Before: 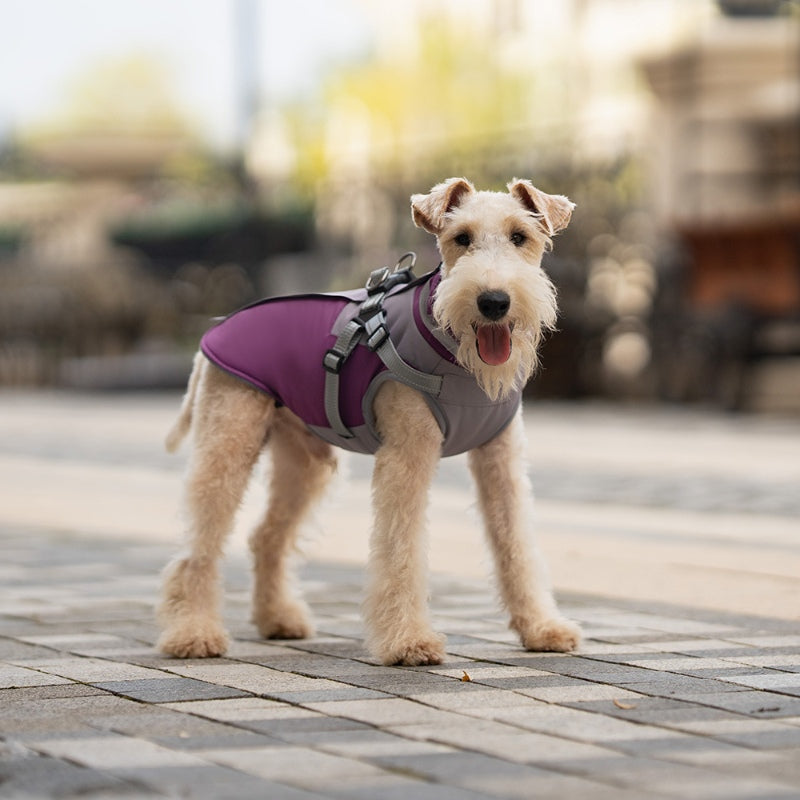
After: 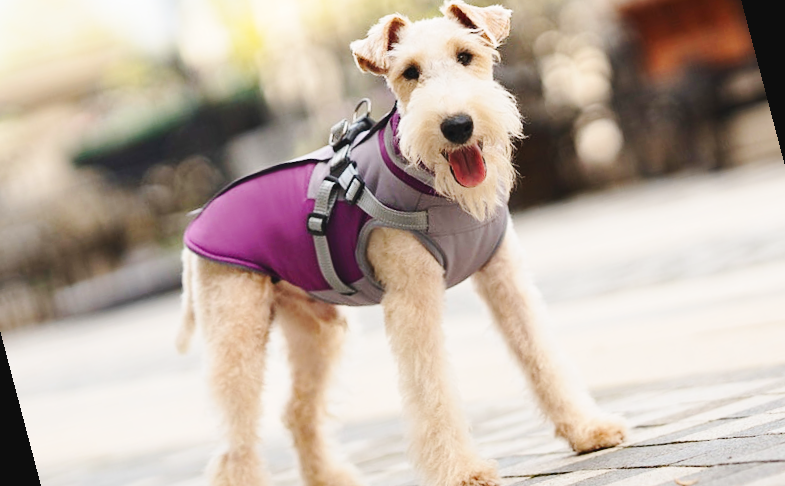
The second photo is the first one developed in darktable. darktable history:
base curve: curves: ch0 [(0, 0.007) (0.028, 0.063) (0.121, 0.311) (0.46, 0.743) (0.859, 0.957) (1, 1)], preserve colors none
contrast brightness saturation: contrast 0.13, brightness -0.05, saturation 0.16
rotate and perspective: rotation -14.8°, crop left 0.1, crop right 0.903, crop top 0.25, crop bottom 0.748
